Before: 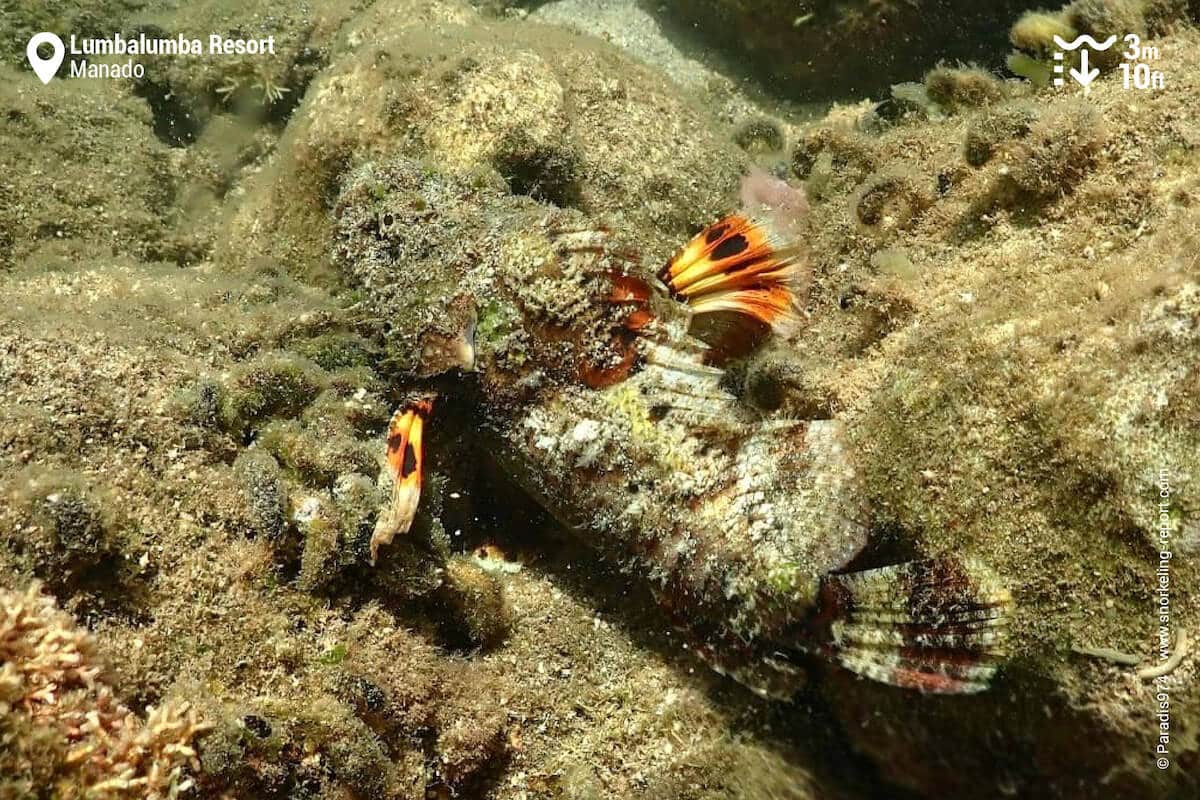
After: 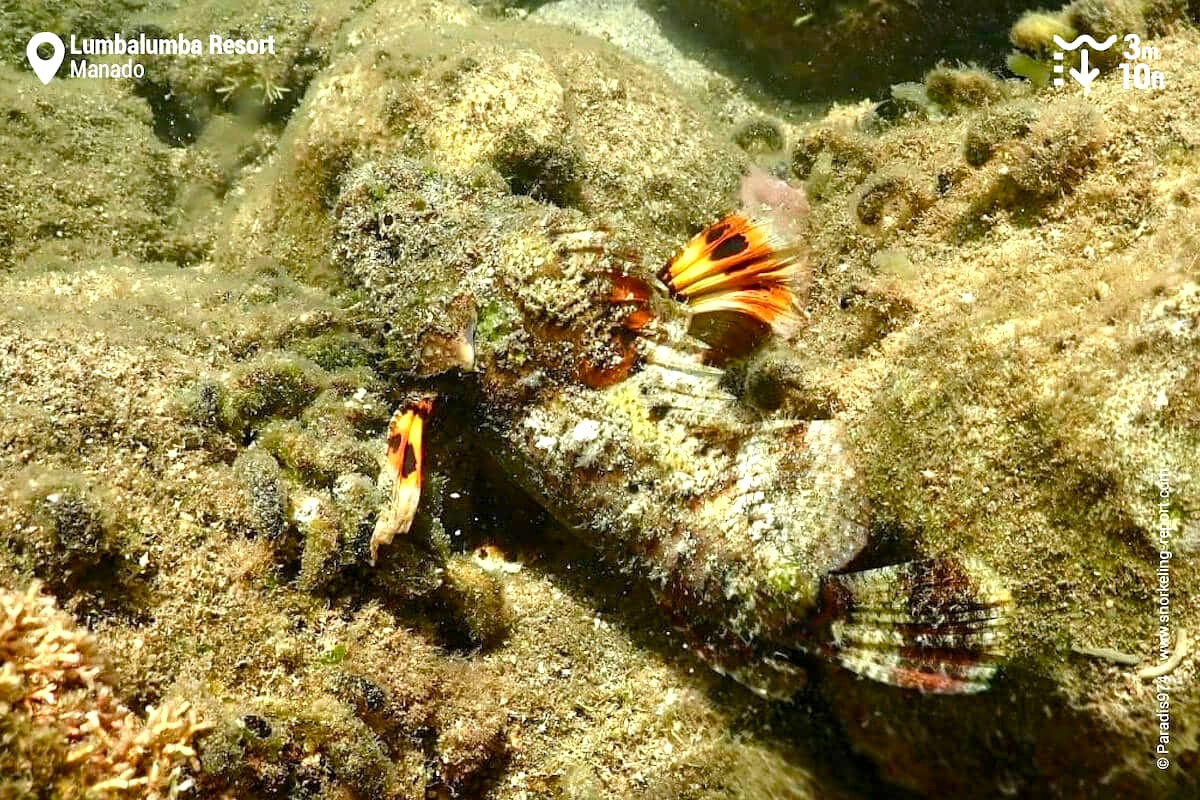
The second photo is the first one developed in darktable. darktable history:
exposure: black level correction 0, exposure 0.498 EV, compensate highlight preservation false
color balance rgb: global offset › luminance -0.287%, global offset › hue 262.06°, linear chroma grading › shadows -7.713%, linear chroma grading › global chroma 9.944%, perceptual saturation grading › global saturation 15.809%, perceptual saturation grading › highlights -19.503%, perceptual saturation grading › shadows 19.155%
